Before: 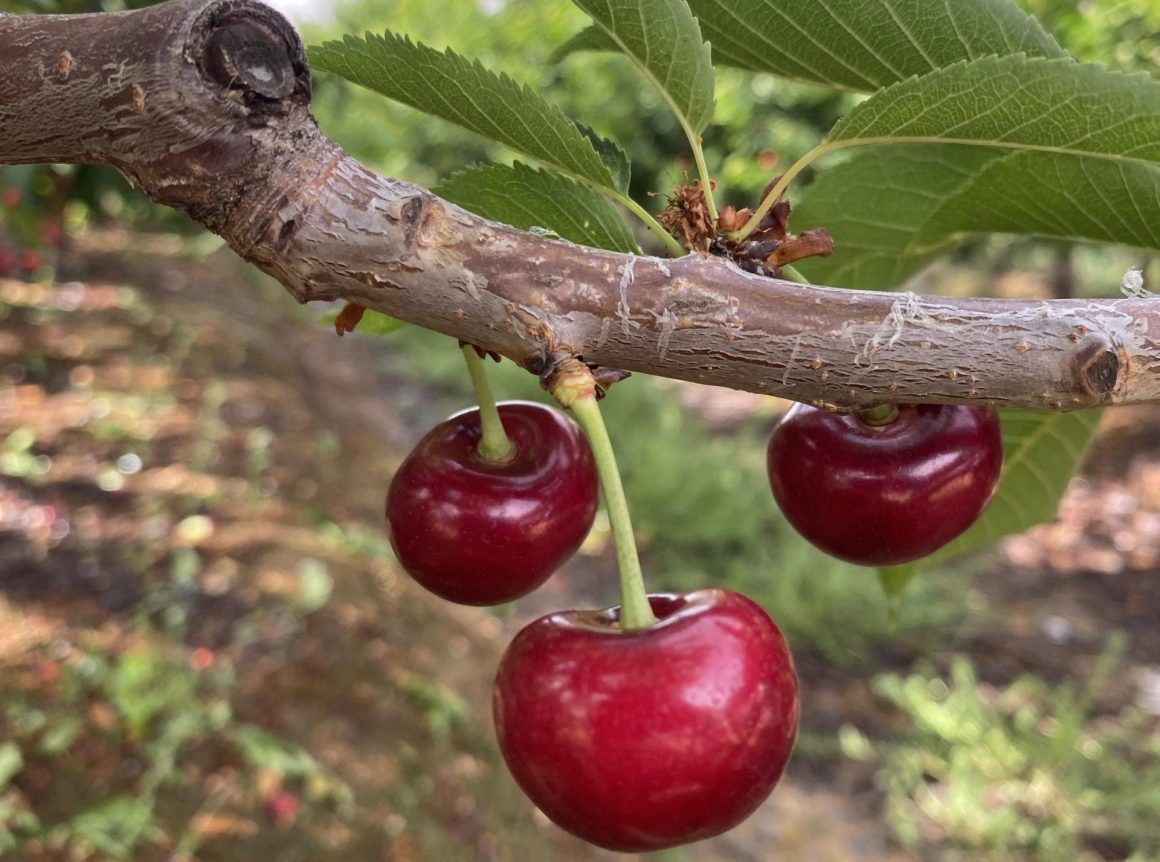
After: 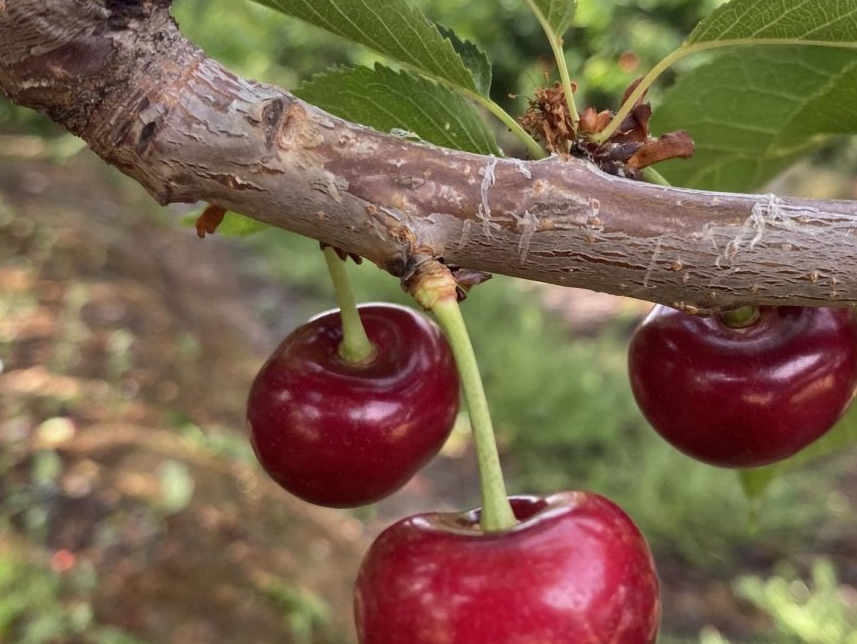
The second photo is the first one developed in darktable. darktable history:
crop and rotate: left 12.06%, top 11.385%, right 13.976%, bottom 13.866%
